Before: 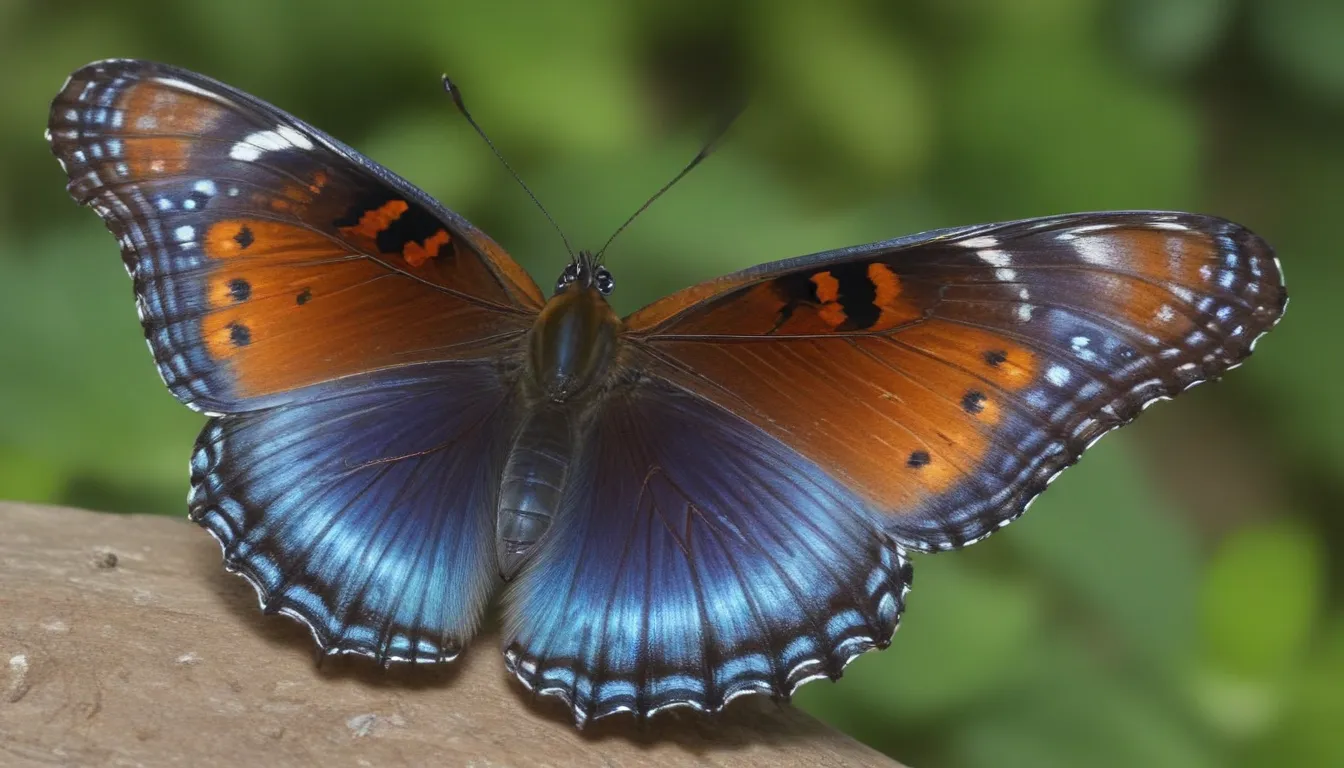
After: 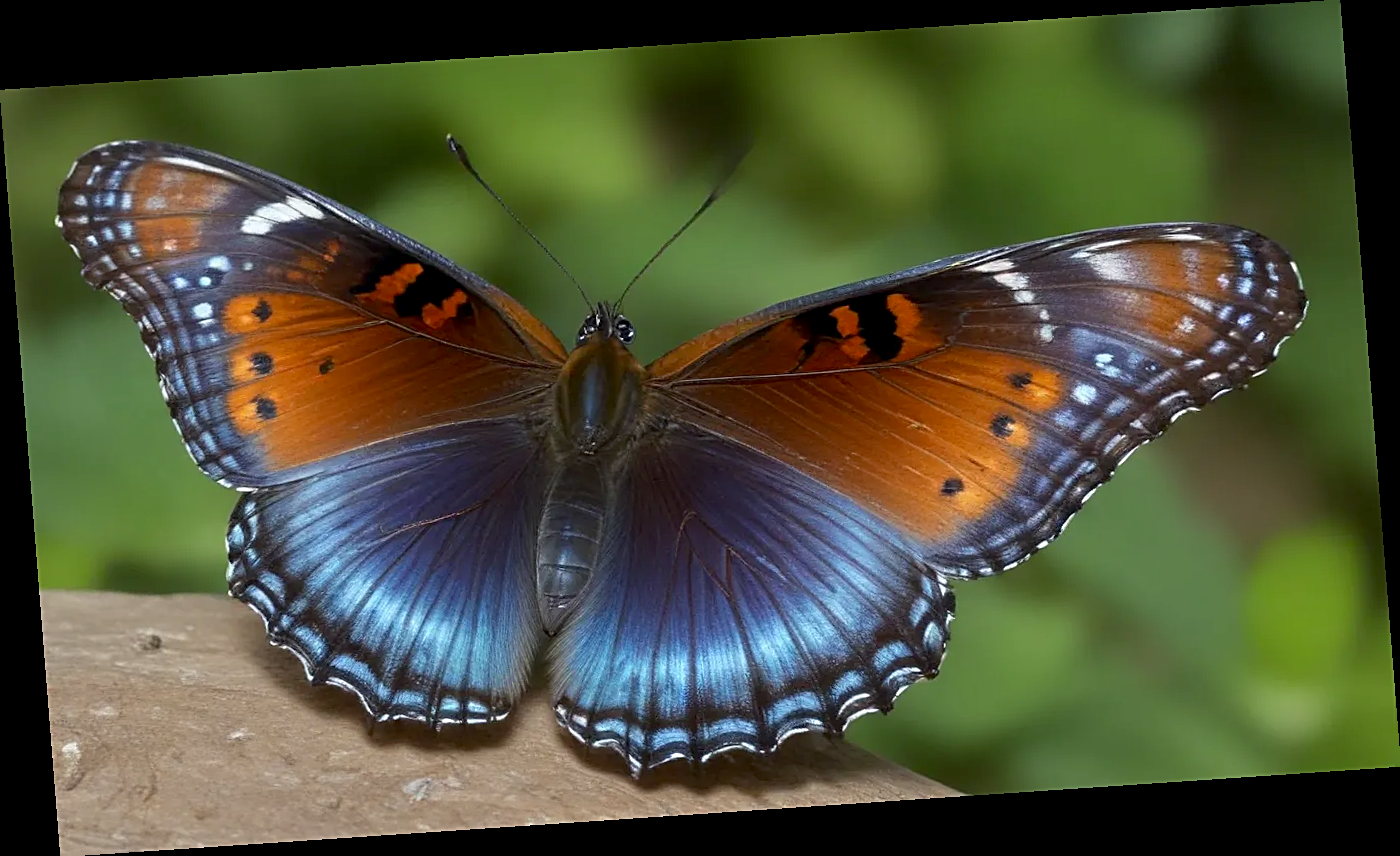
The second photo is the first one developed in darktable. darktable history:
rotate and perspective: rotation -4.2°, shear 0.006, automatic cropping off
sharpen: on, module defaults
exposure: black level correction 0.007, exposure 0.093 EV, compensate highlight preservation false
